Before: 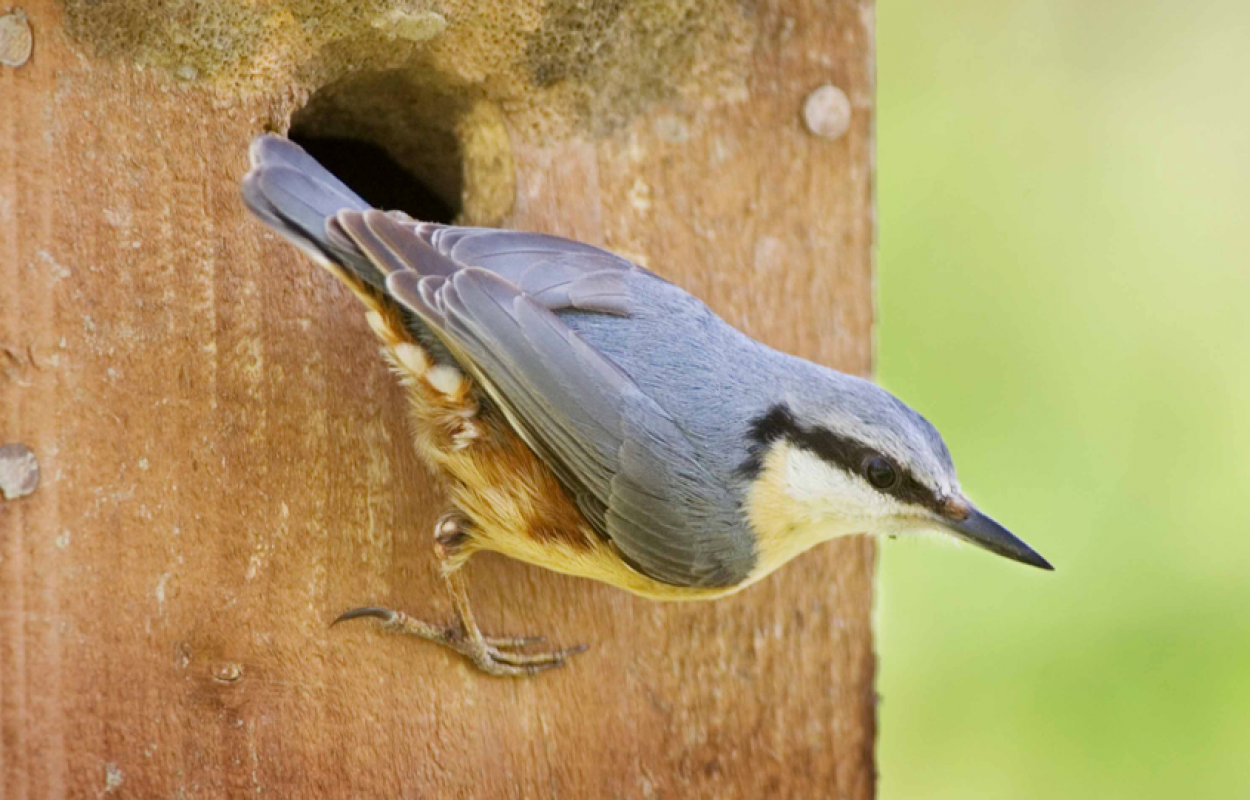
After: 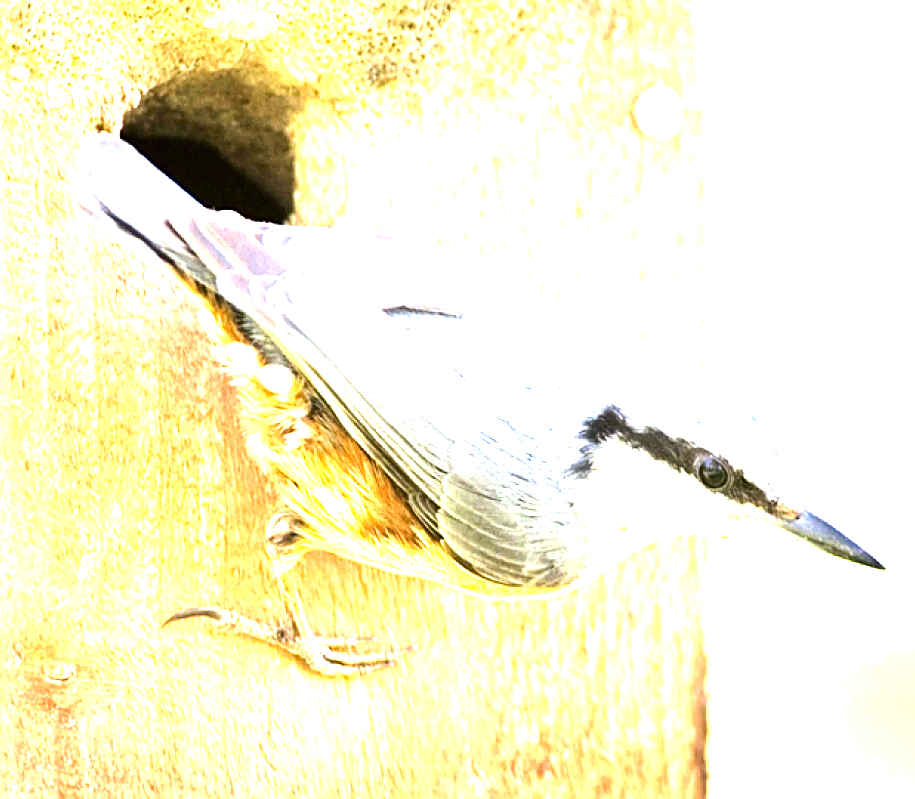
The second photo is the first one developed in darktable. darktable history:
white balance: red 0.967, blue 1.049
sharpen: on, module defaults
tone equalizer: -8 EV -1.08 EV, -7 EV -1.01 EV, -6 EV -0.867 EV, -5 EV -0.578 EV, -3 EV 0.578 EV, -2 EV 0.867 EV, -1 EV 1.01 EV, +0 EV 1.08 EV, edges refinement/feathering 500, mask exposure compensation -1.57 EV, preserve details no
exposure: black level correction 0, exposure 1.741 EV, compensate exposure bias true, compensate highlight preservation false
crop: left 13.443%, right 13.31%
